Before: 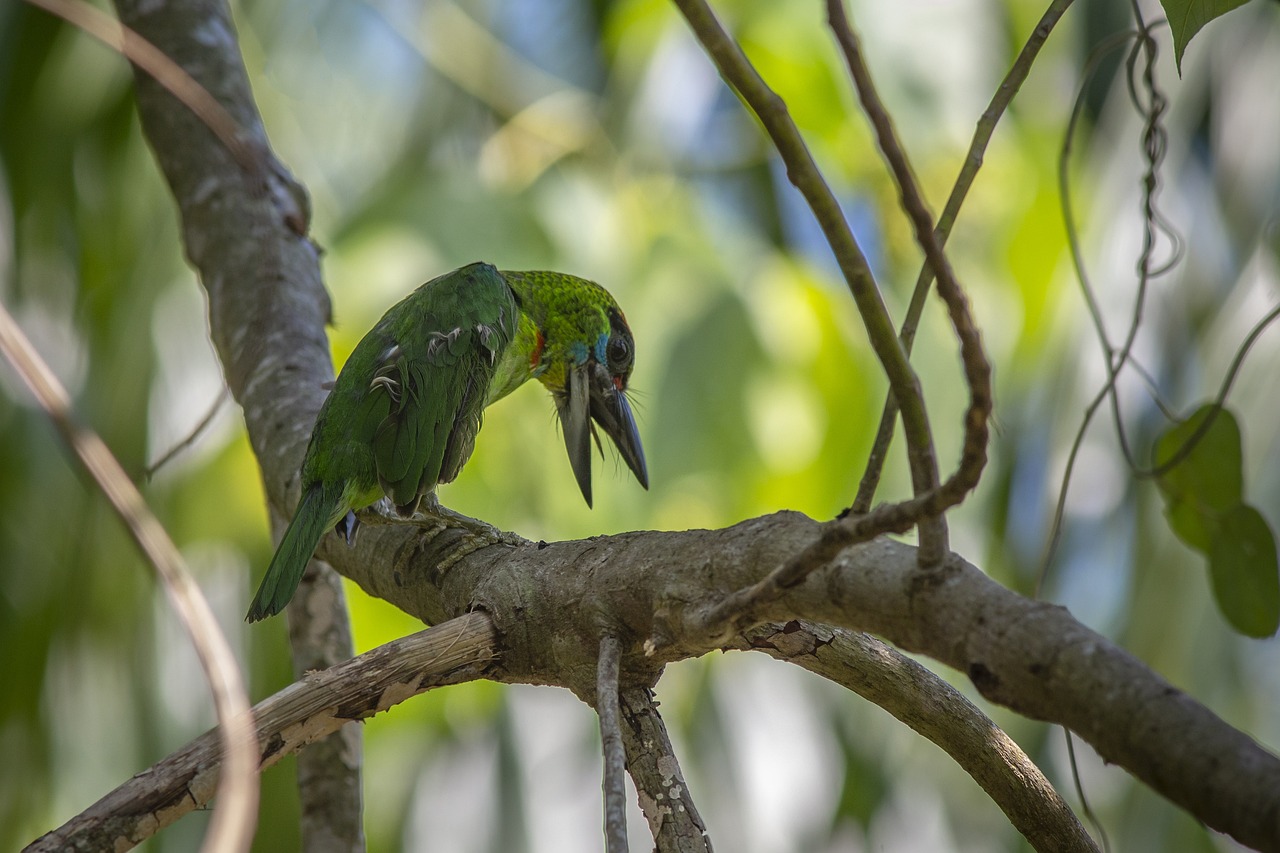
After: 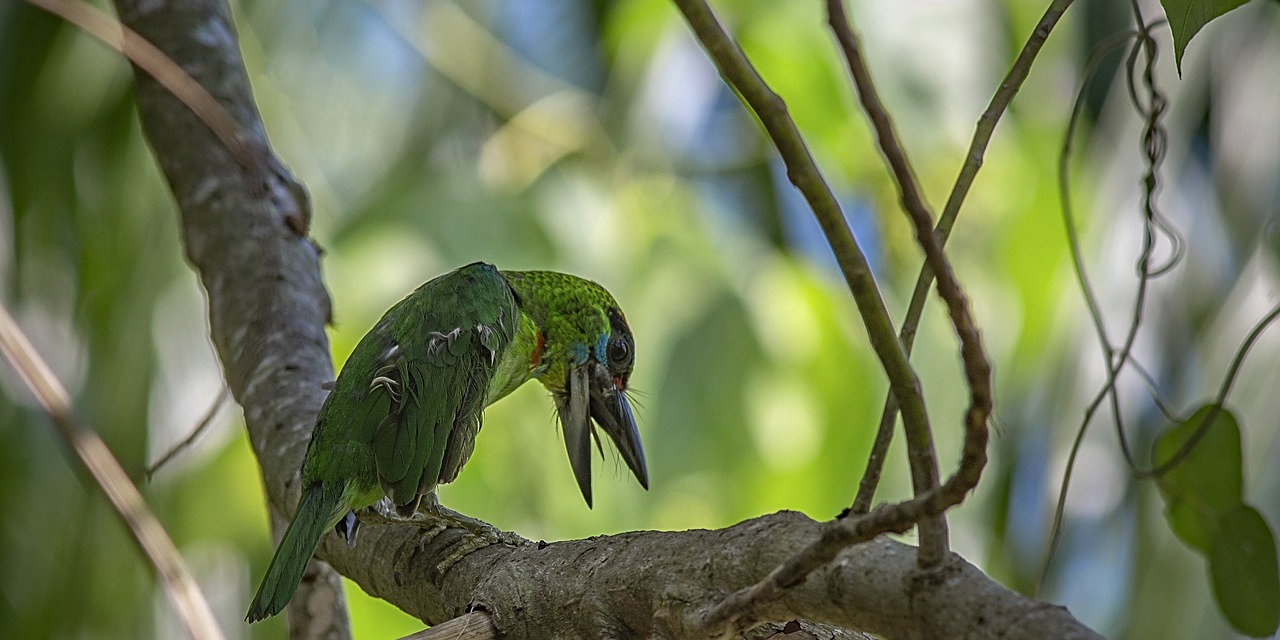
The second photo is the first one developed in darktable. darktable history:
color zones: curves: ch1 [(0.113, 0.438) (0.75, 0.5)]; ch2 [(0.12, 0.526) (0.75, 0.5)]
crop: bottom 24.861%
sharpen: on, module defaults
haze removal: compatibility mode true, adaptive false
